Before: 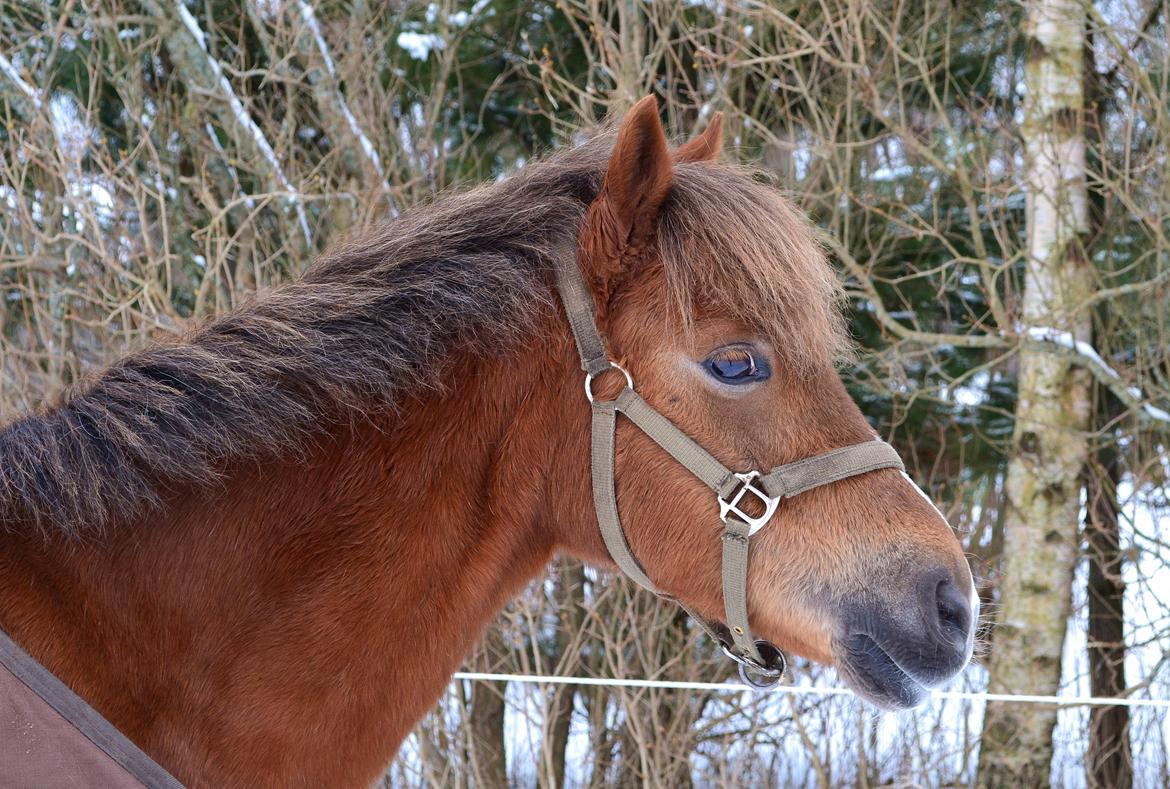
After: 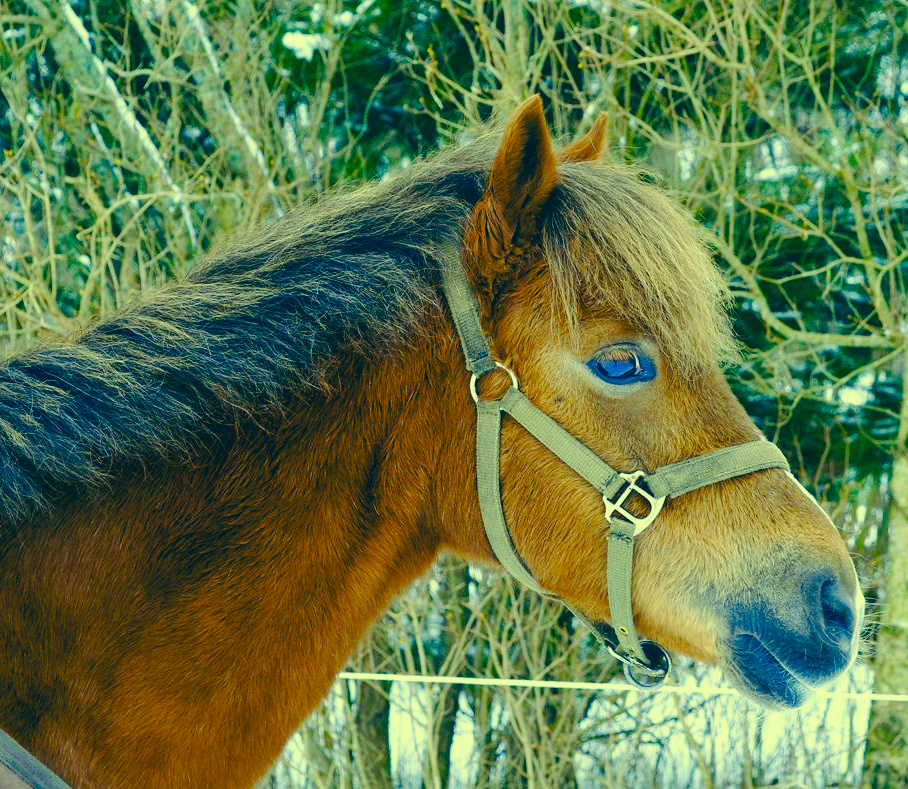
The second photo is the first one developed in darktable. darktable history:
tone curve: curves: ch0 [(0, 0) (0.035, 0.017) (0.131, 0.108) (0.279, 0.279) (0.476, 0.554) (0.617, 0.693) (0.704, 0.77) (0.801, 0.854) (0.895, 0.927) (1, 0.976)]; ch1 [(0, 0) (0.318, 0.278) (0.444, 0.427) (0.493, 0.488) (0.504, 0.497) (0.537, 0.538) (0.594, 0.616) (0.746, 0.764) (1, 1)]; ch2 [(0, 0) (0.316, 0.292) (0.381, 0.37) (0.423, 0.448) (0.476, 0.482) (0.502, 0.495) (0.529, 0.547) (0.583, 0.608) (0.639, 0.657) (0.7, 0.7) (0.861, 0.808) (1, 0.951)], preserve colors none
crop: left 9.863%, right 12.484%
color correction: highlights a* -15.21, highlights b* 39.84, shadows a* -39.39, shadows b* -26.43
color balance rgb: linear chroma grading › global chroma 14.557%, perceptual saturation grading › global saturation 20%, perceptual saturation grading › highlights -24.982%, perceptual saturation grading › shadows 49.386%
